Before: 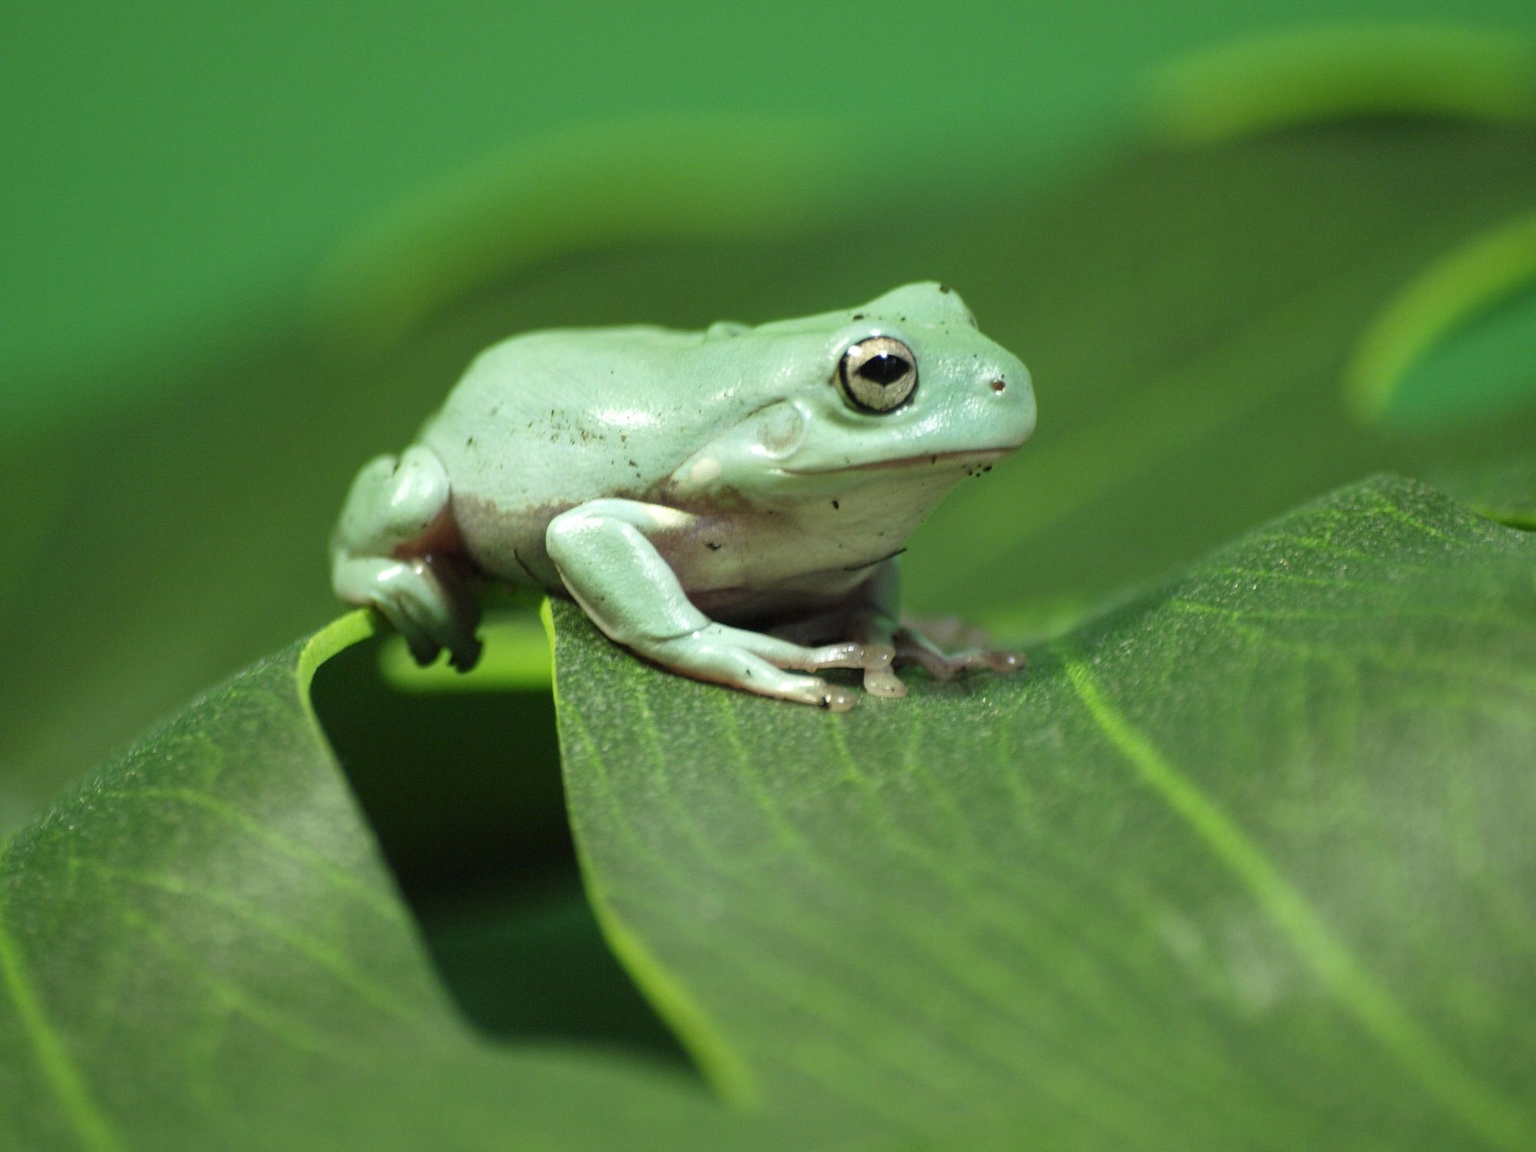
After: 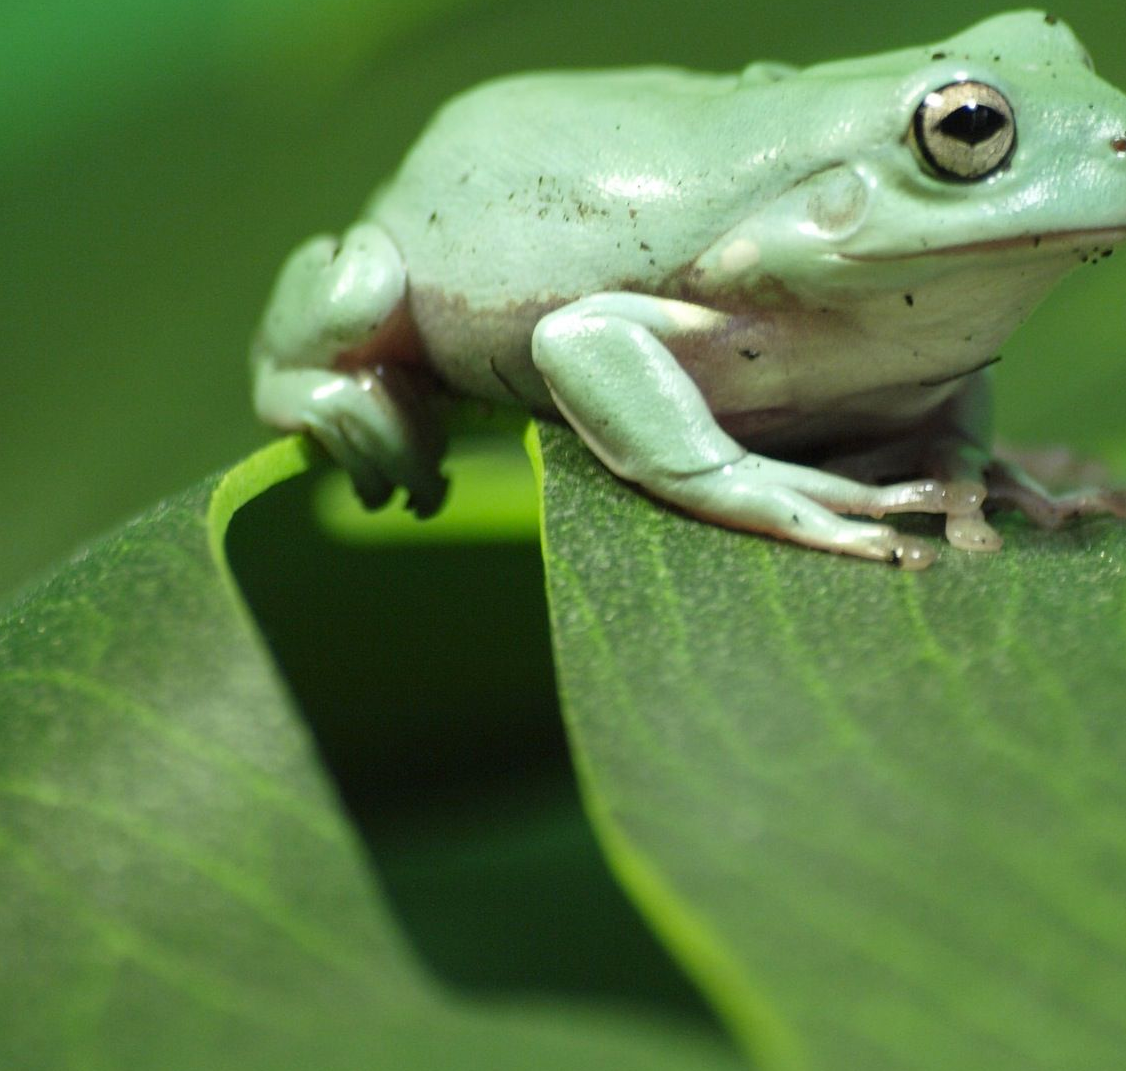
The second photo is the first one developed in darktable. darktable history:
crop: left 8.966%, top 23.852%, right 34.699%, bottom 4.703%
vibrance: on, module defaults
